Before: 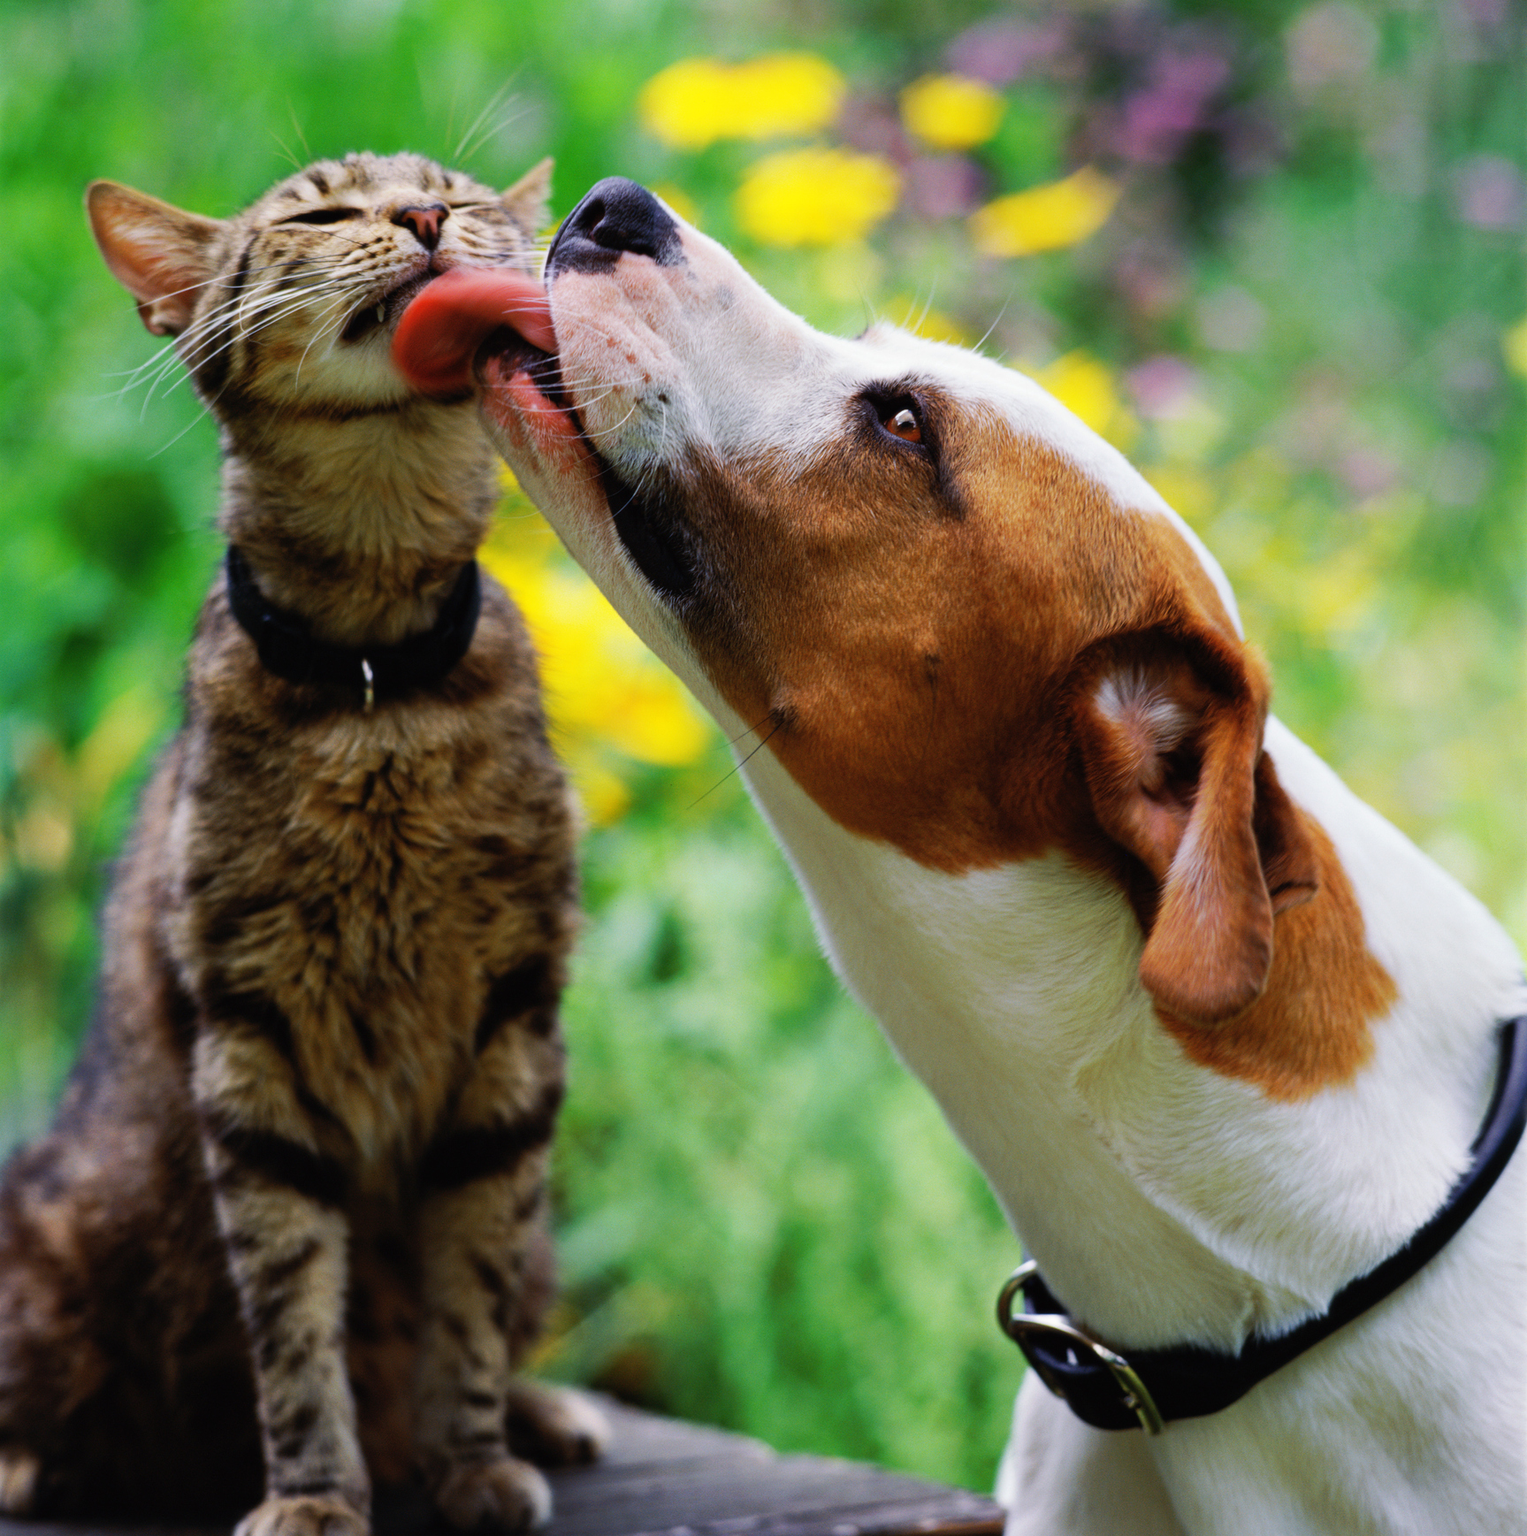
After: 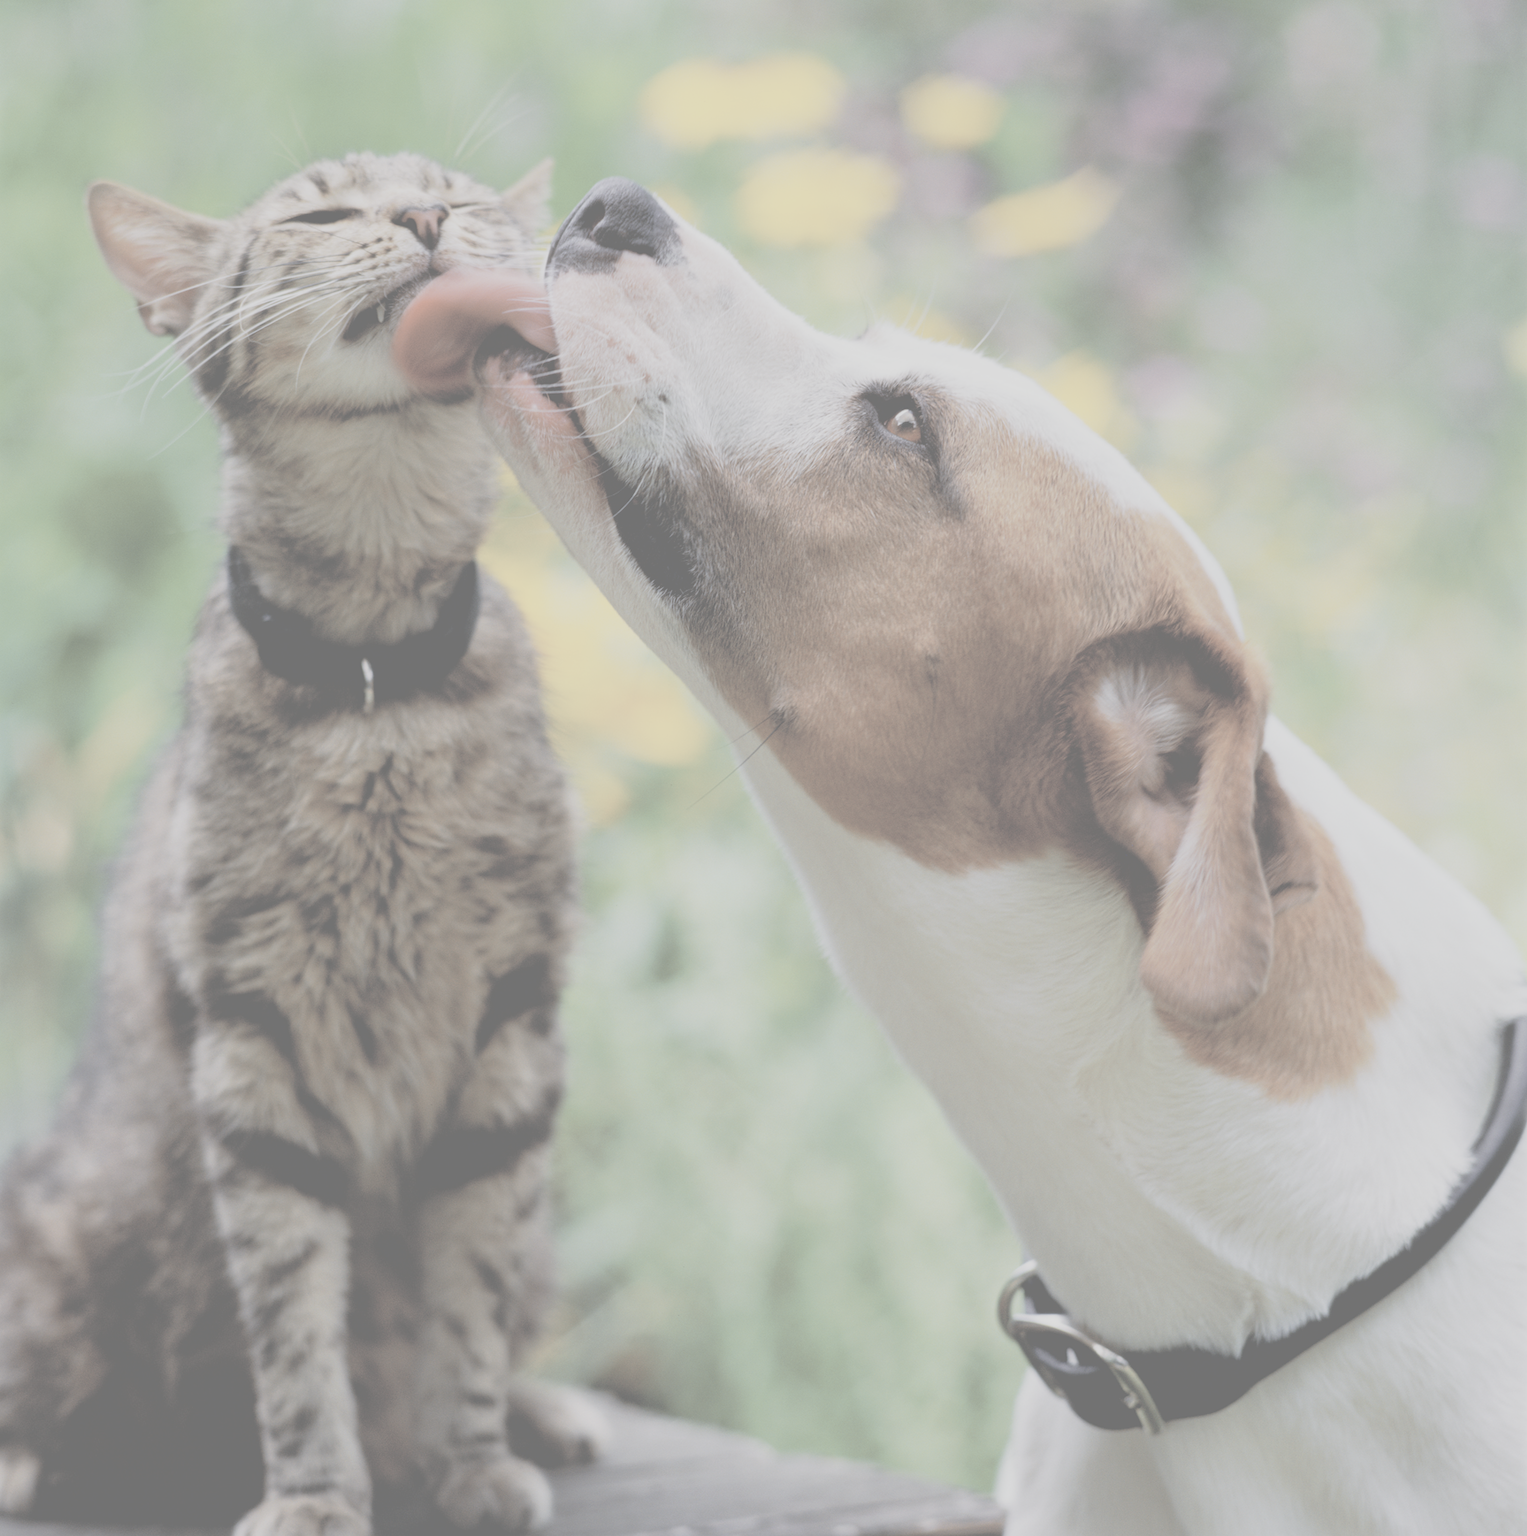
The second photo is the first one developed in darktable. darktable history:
contrast brightness saturation: contrast -0.32, brightness 0.75, saturation -0.78
exposure: black level correction 0.009, exposure -0.637 EV, compensate highlight preservation false
